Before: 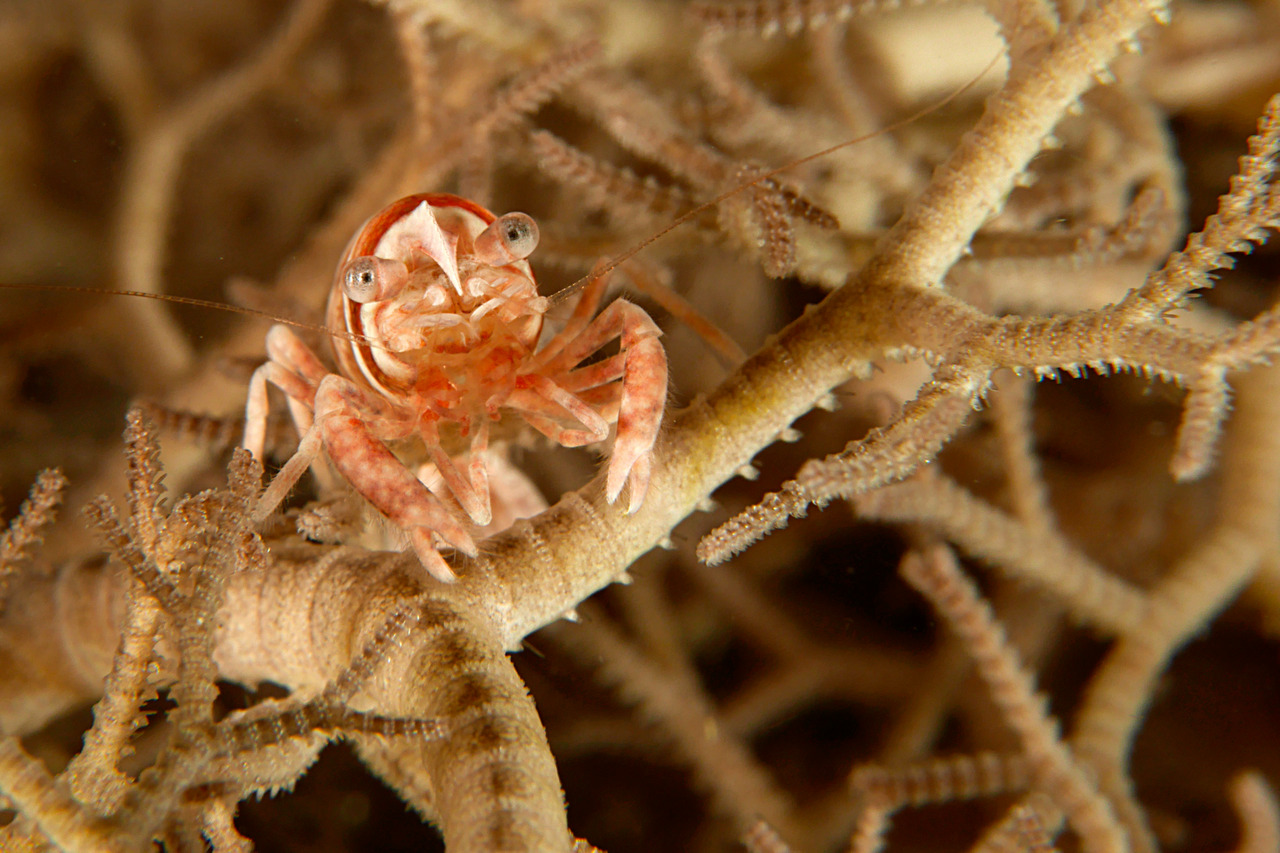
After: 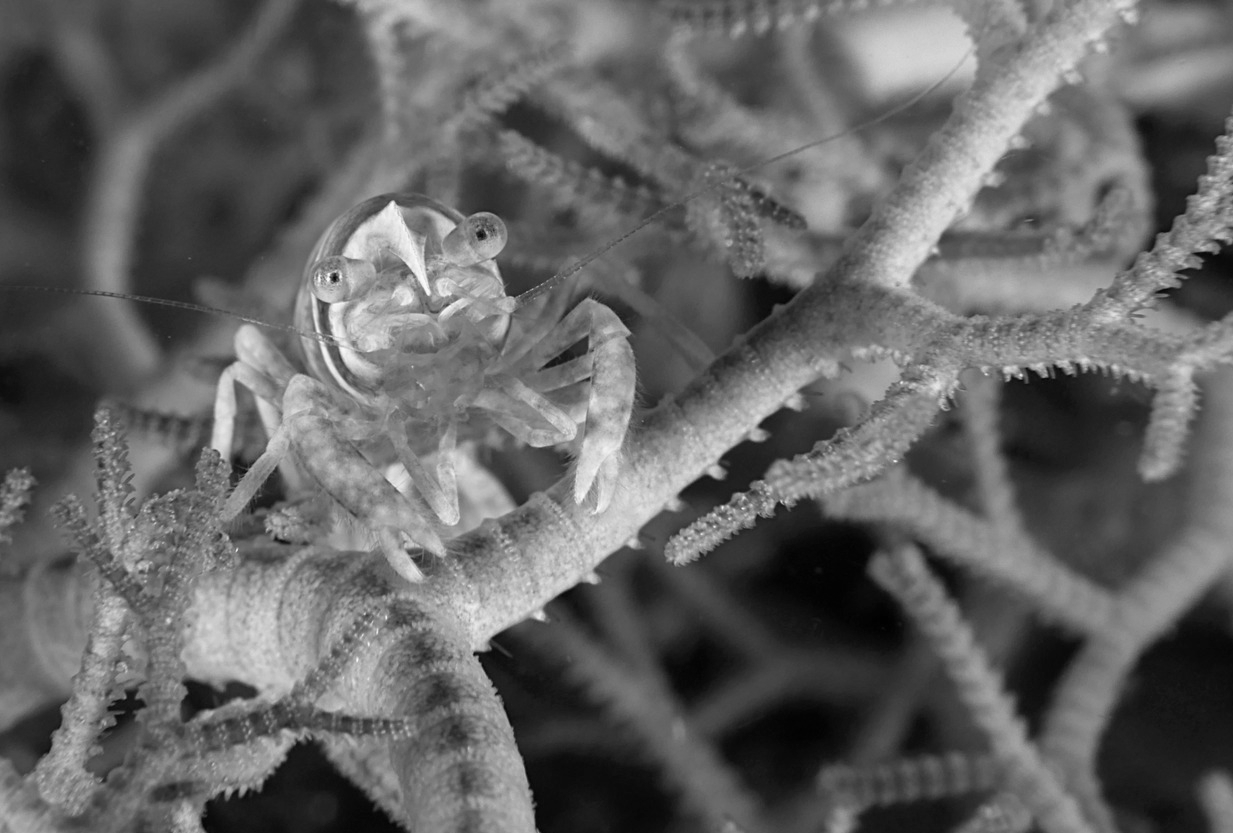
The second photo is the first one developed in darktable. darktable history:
crop and rotate: left 2.536%, right 1.107%, bottom 2.246%
monochrome: a 30.25, b 92.03
velvia: on, module defaults
